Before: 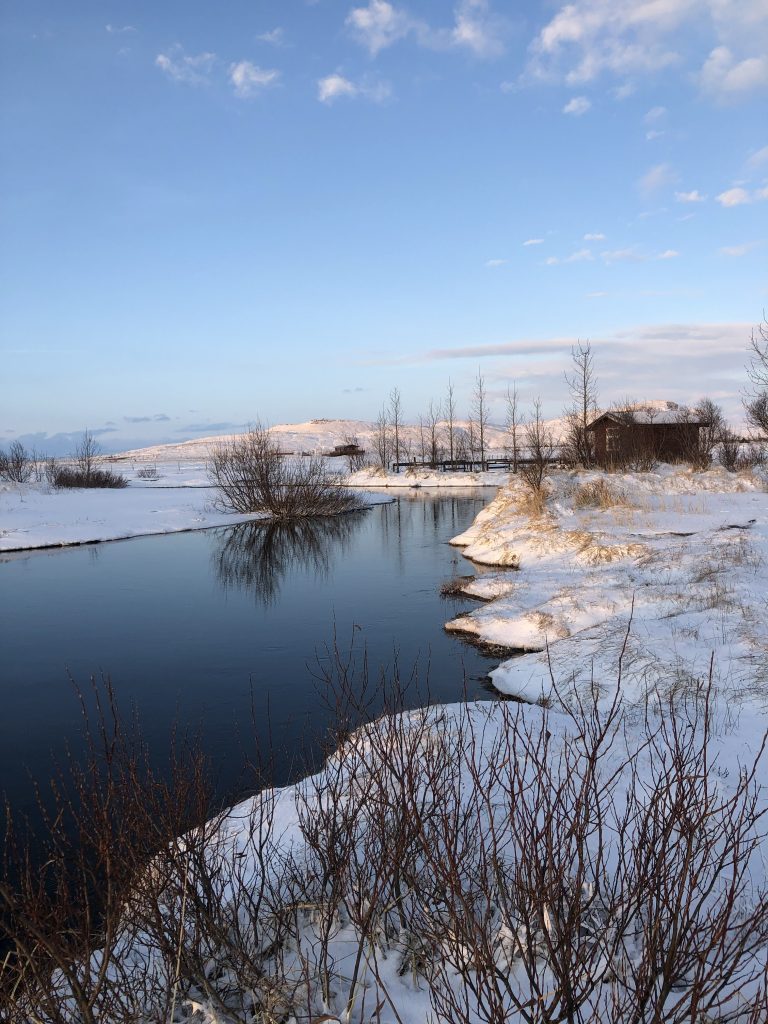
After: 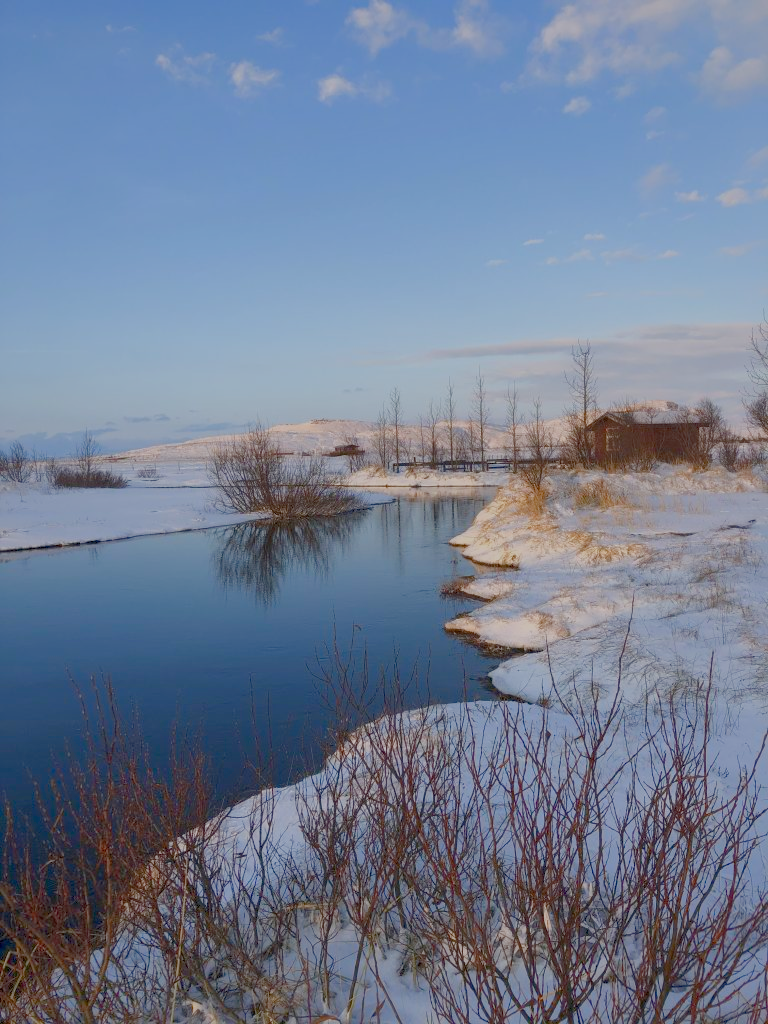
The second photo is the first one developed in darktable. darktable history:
color balance rgb: shadows fall-off 101.115%, perceptual saturation grading › global saturation 14.015%, perceptual saturation grading › highlights -30.156%, perceptual saturation grading › shadows 51.041%, mask middle-gray fulcrum 22.698%, contrast -29.356%
shadows and highlights: shadows color adjustment 98%, highlights color adjustment 59.49%
